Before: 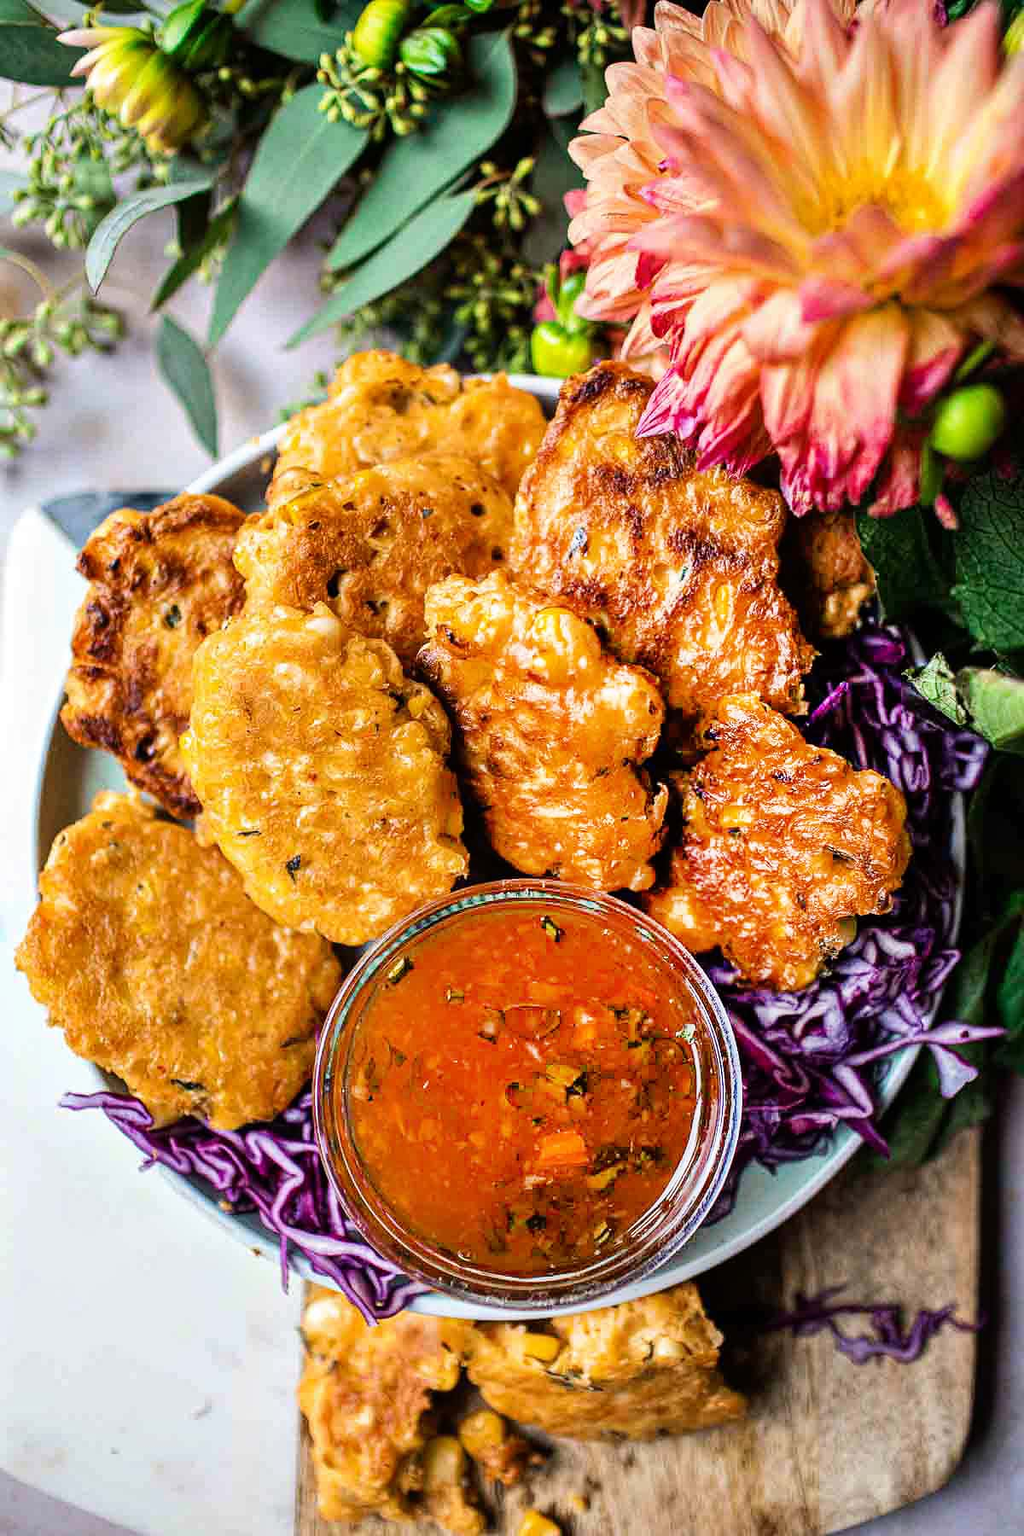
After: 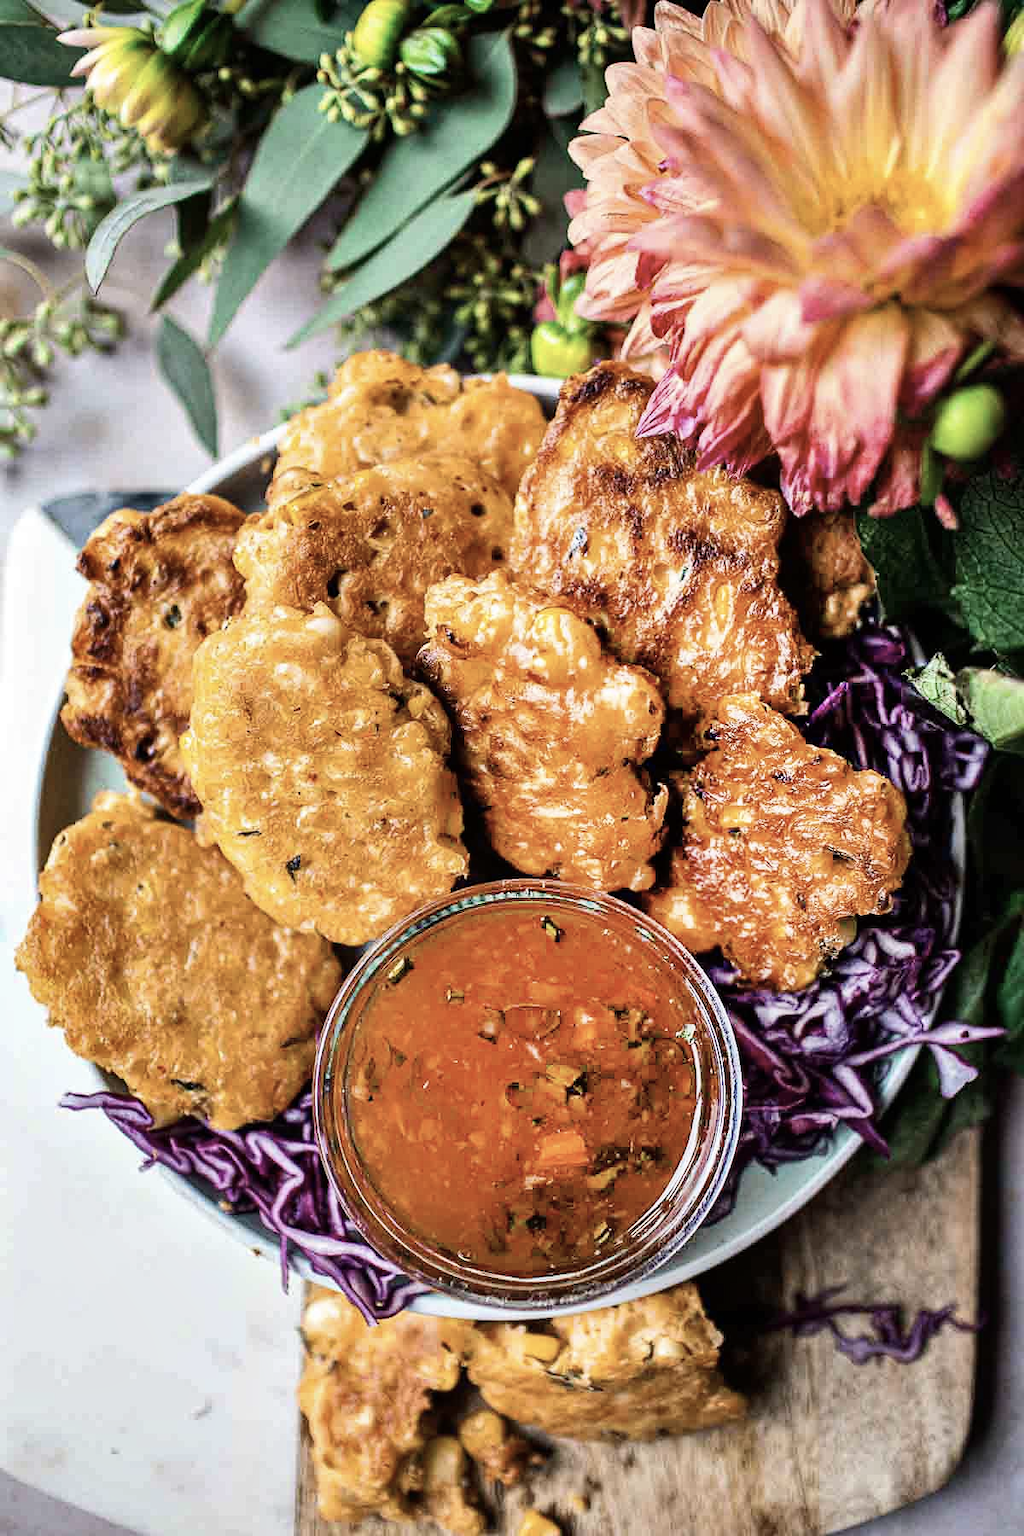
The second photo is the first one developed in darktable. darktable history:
contrast brightness saturation: contrast 0.1, saturation -0.3
shadows and highlights: shadows 35, highlights -35, soften with gaussian
